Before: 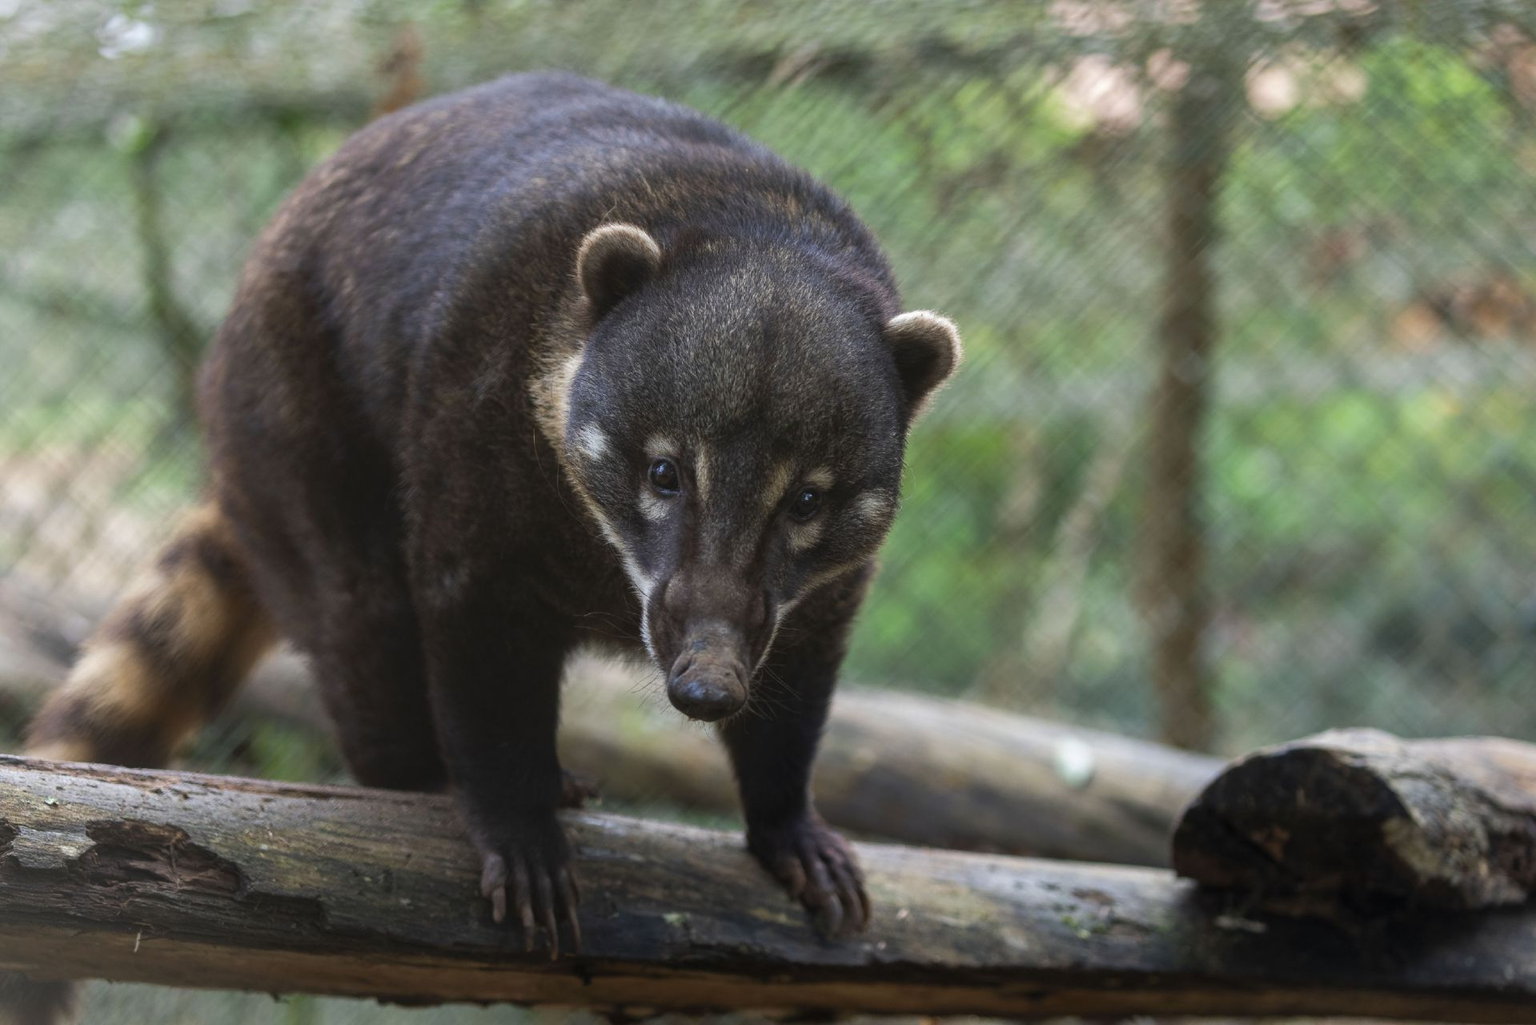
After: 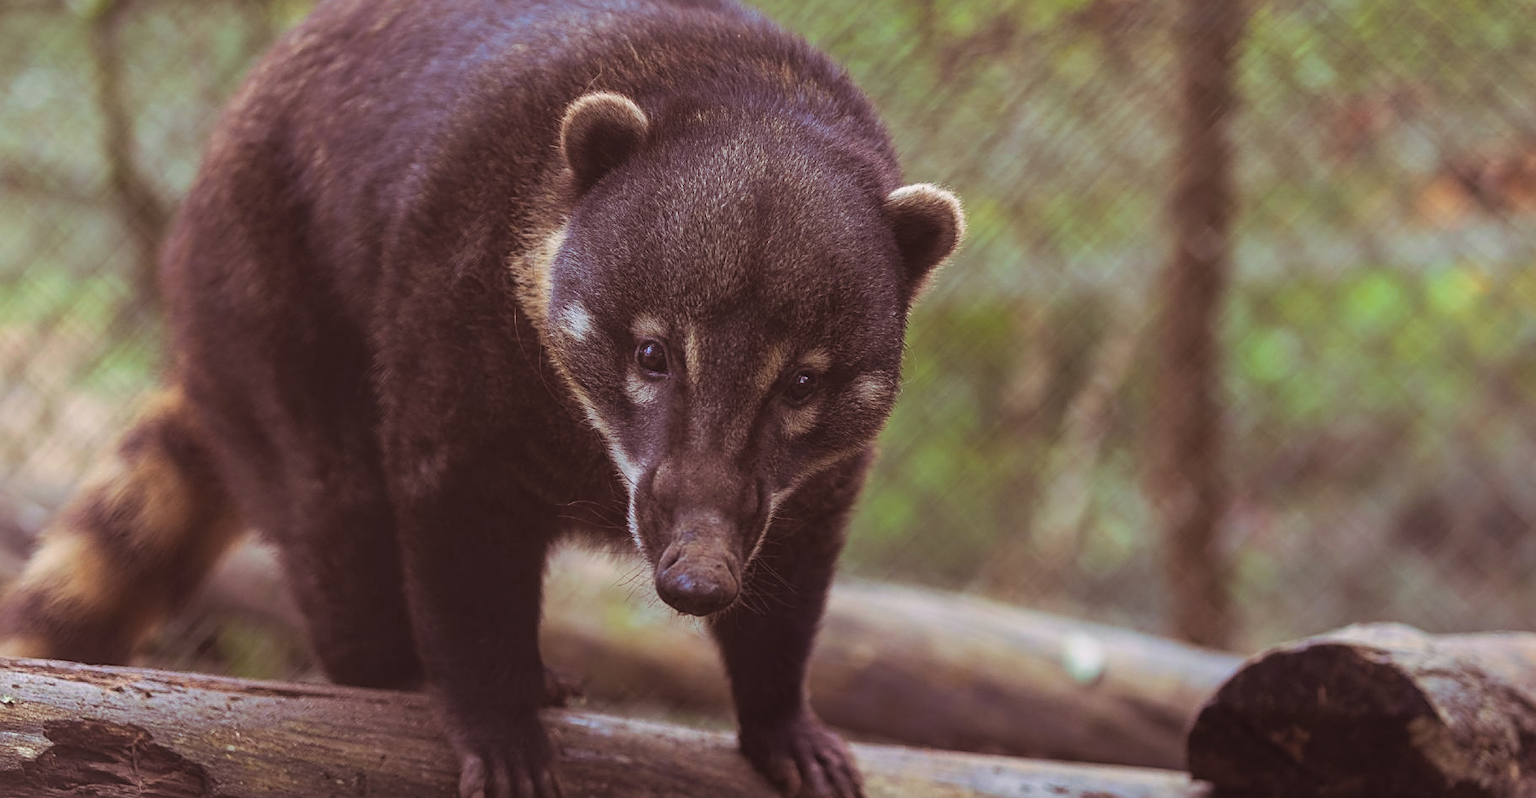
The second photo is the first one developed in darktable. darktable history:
color correction: highlights a* 3.22, highlights b* 1.93, saturation 1.19
crop and rotate: left 2.991%, top 13.302%, right 1.981%, bottom 12.636%
color balance rgb: linear chroma grading › shadows -8%, linear chroma grading › global chroma 10%, perceptual saturation grading › global saturation 2%, perceptual saturation grading › highlights -2%, perceptual saturation grading › mid-tones 4%, perceptual saturation grading › shadows 8%, perceptual brilliance grading › global brilliance 2%, perceptual brilliance grading › highlights -4%, global vibrance 16%, saturation formula JzAzBz (2021)
exposure: black level correction 0, compensate exposure bias true, compensate highlight preservation false
sharpen: on, module defaults
split-toning: shadows › saturation 0.41, highlights › saturation 0, compress 33.55%
contrast brightness saturation: contrast -0.11
shadows and highlights: radius 125.46, shadows 30.51, highlights -30.51, low approximation 0.01, soften with gaussian
